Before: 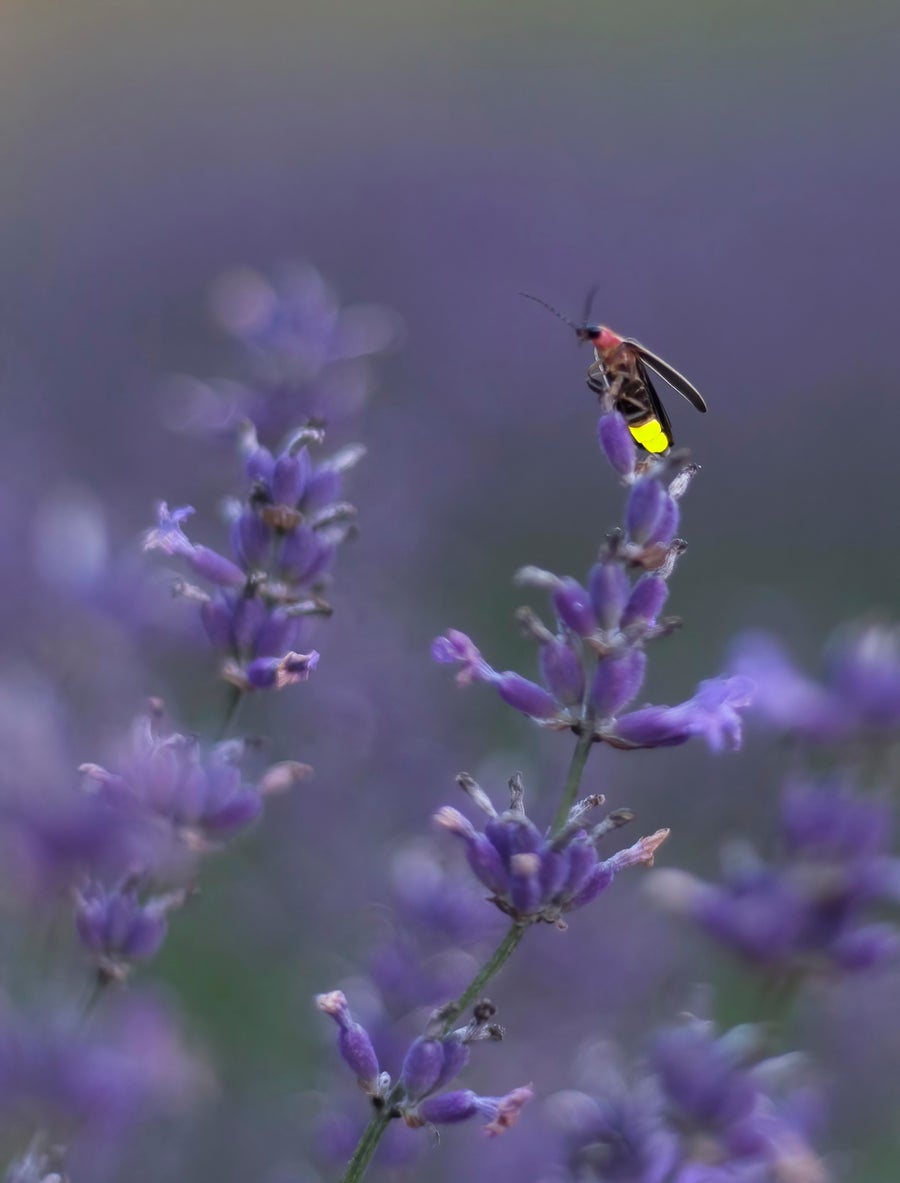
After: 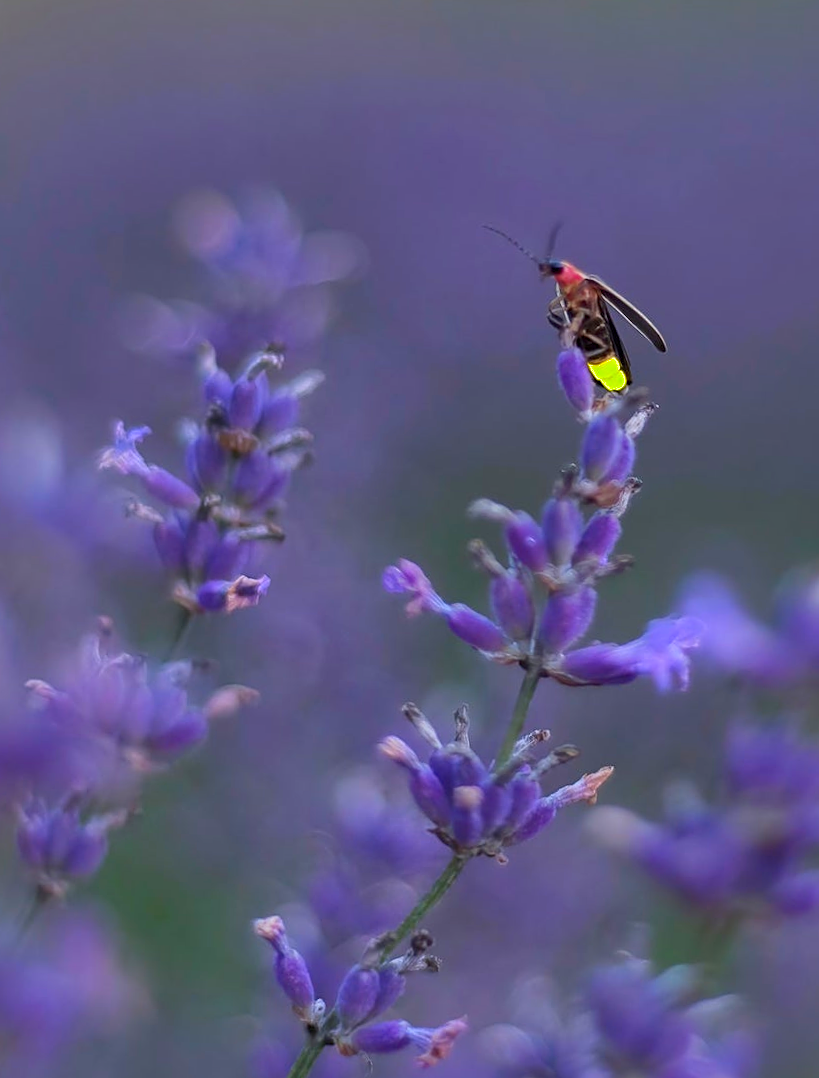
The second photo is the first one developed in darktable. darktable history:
shadows and highlights: highlights -59.99
sharpen: on, module defaults
contrast brightness saturation: brightness -0.027, saturation 0.342
crop and rotate: angle -2.15°, left 3.167%, top 3.816%, right 1.366%, bottom 0.58%
